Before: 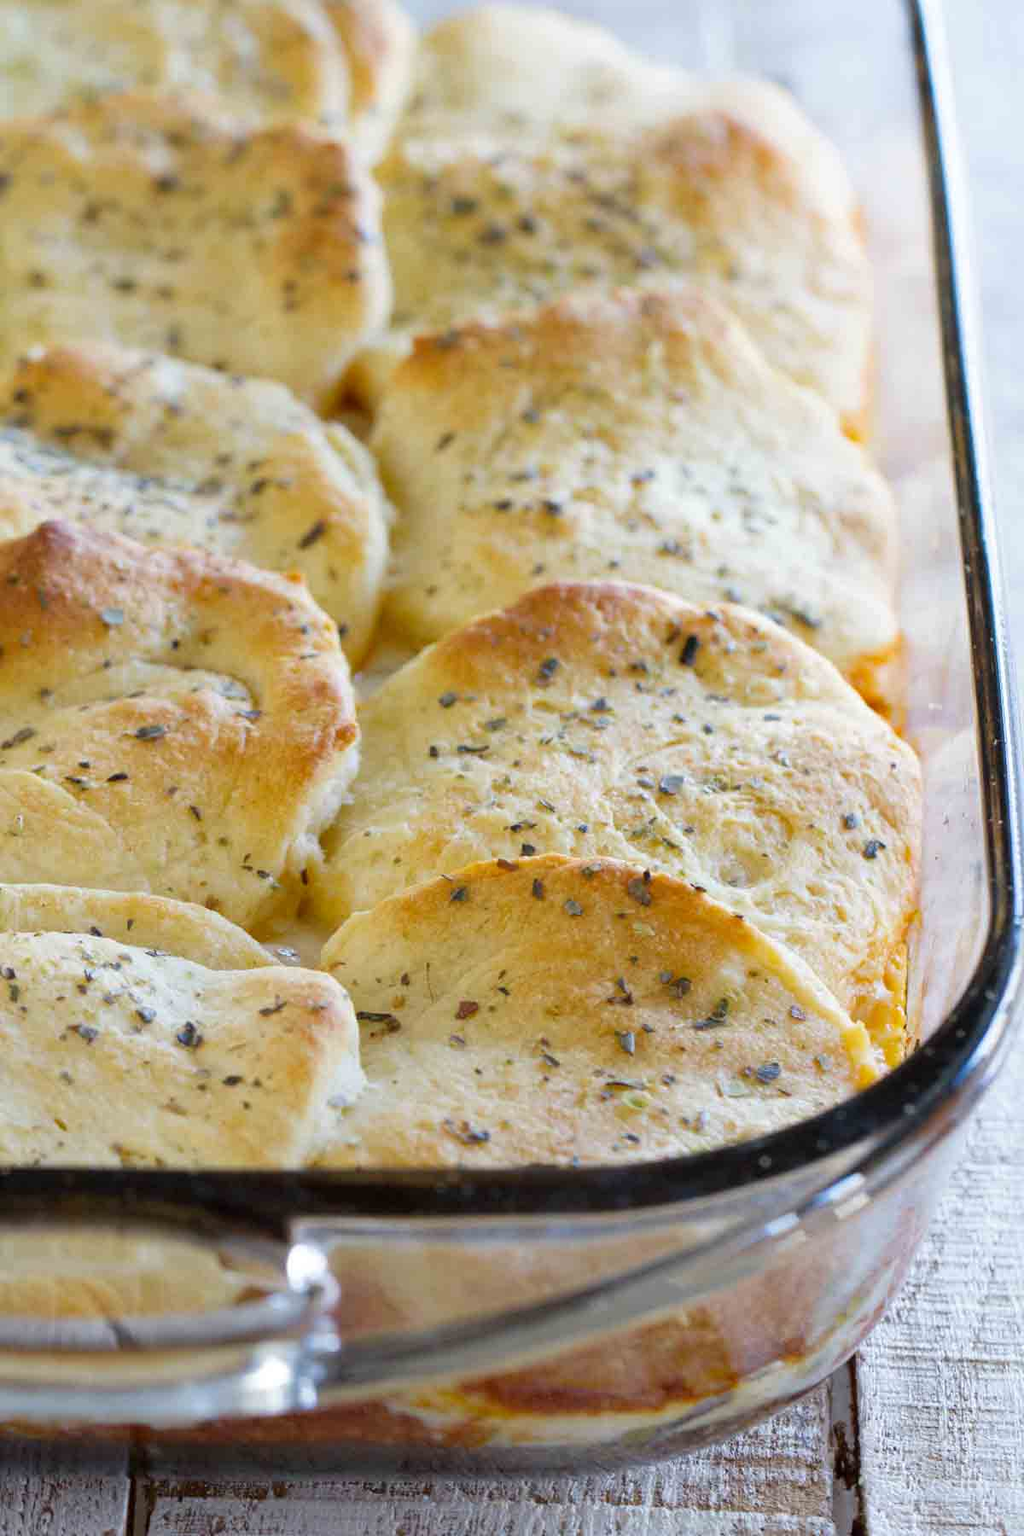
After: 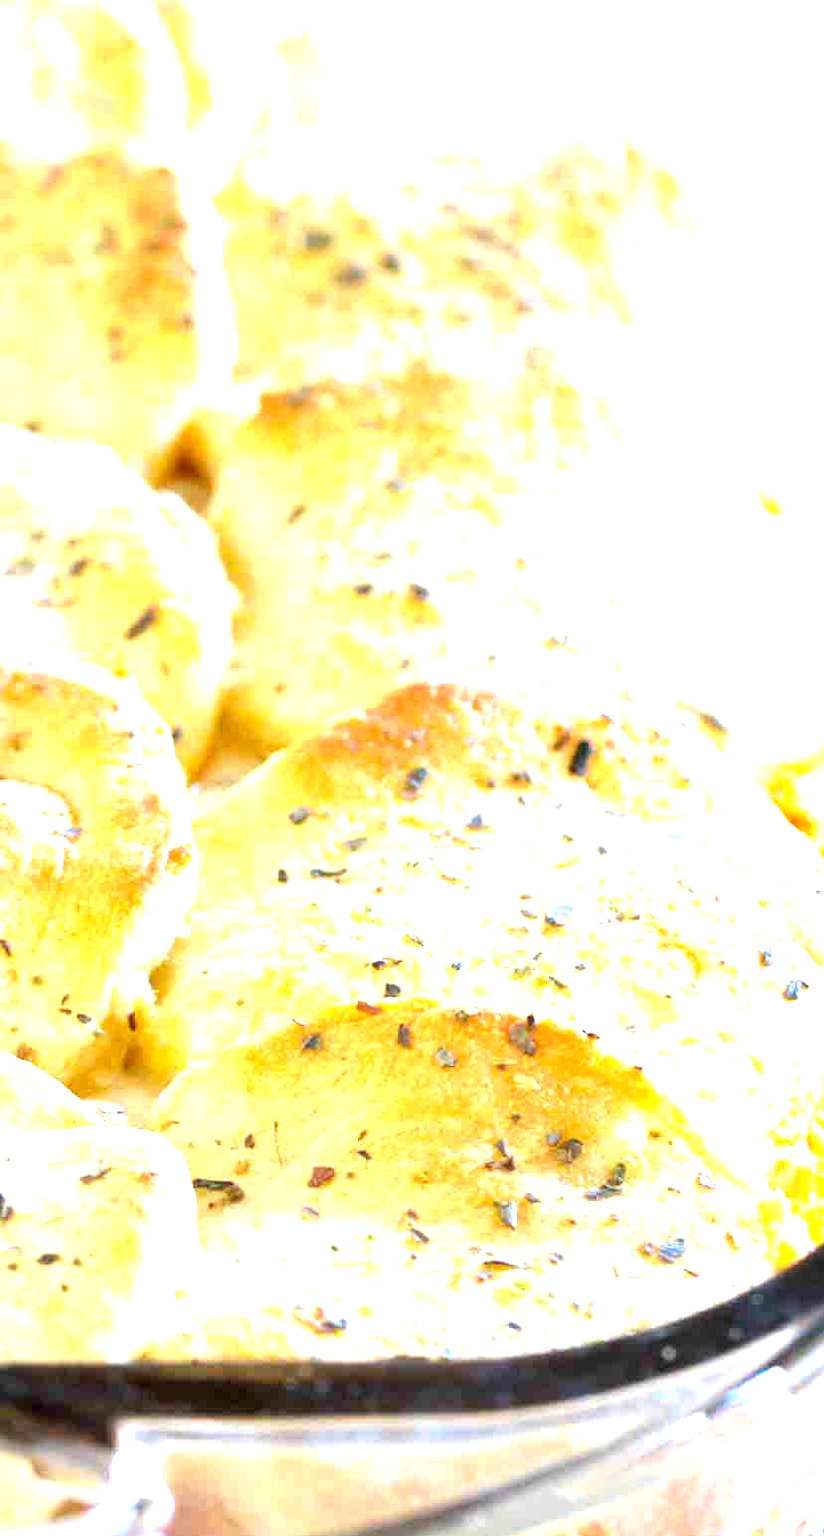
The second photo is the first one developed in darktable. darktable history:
exposure: black level correction 0.001, exposure 1.842 EV, compensate highlight preservation false
crop: left 18.74%, right 12.17%, bottom 14.153%
